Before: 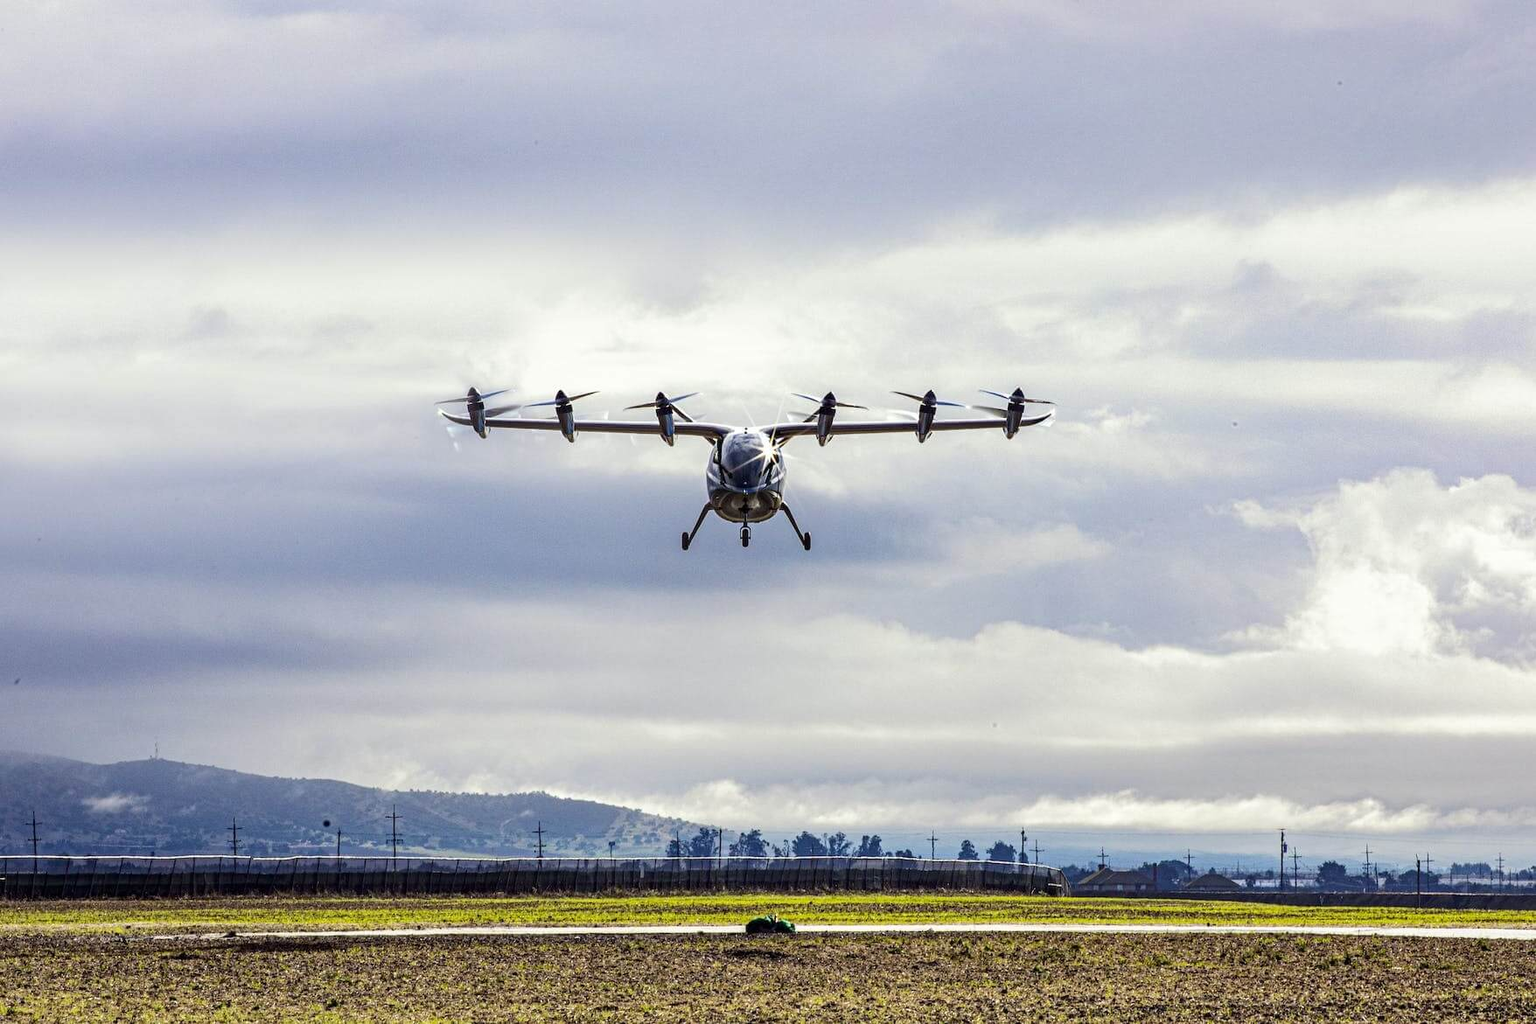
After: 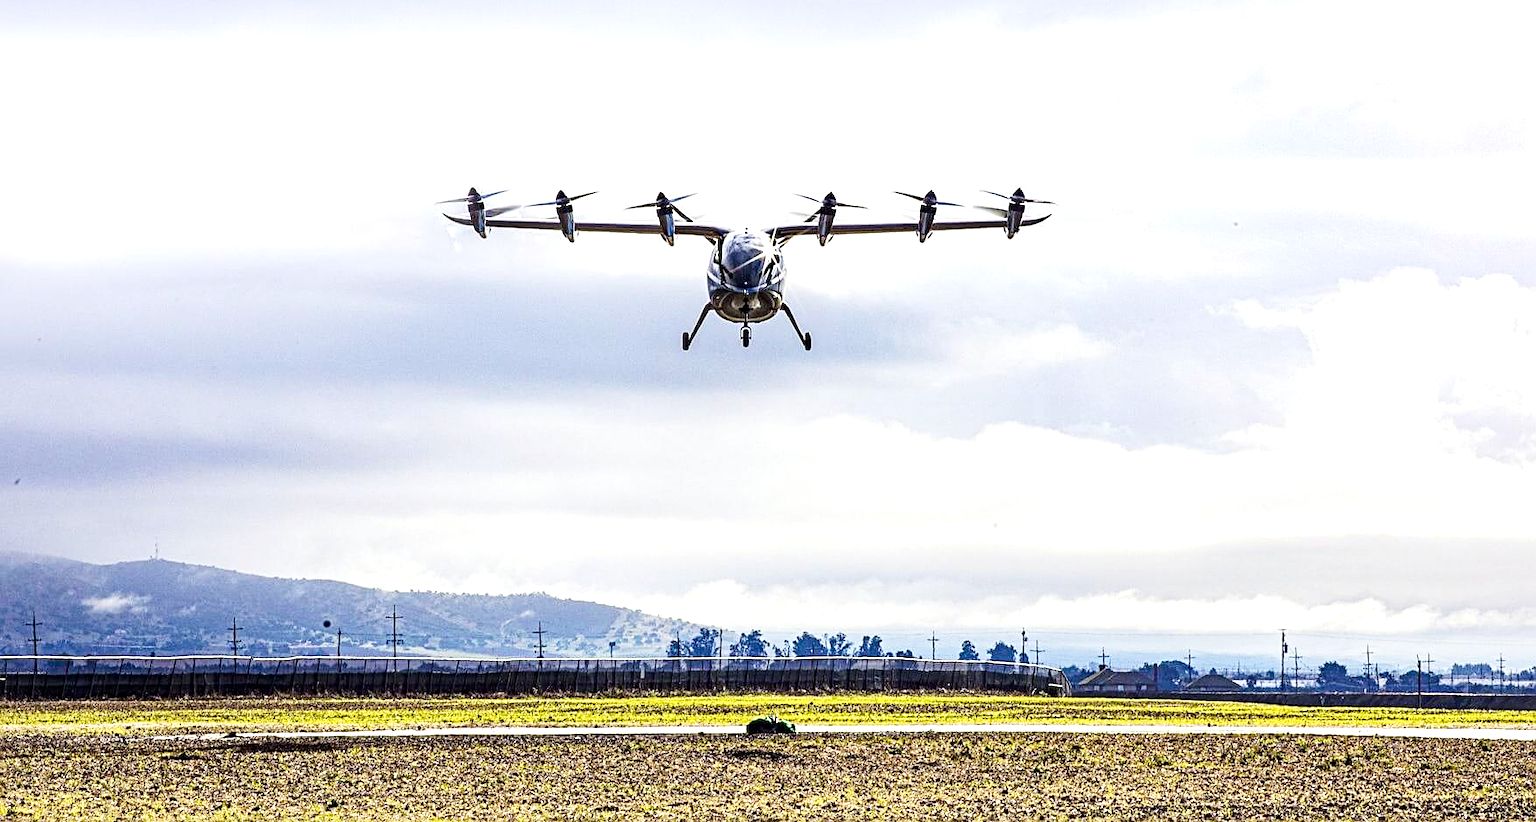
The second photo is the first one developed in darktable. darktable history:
tone curve: curves: ch0 [(0, 0) (0.087, 0.054) (0.281, 0.245) (0.506, 0.526) (0.8, 0.824) (0.994, 0.955)]; ch1 [(0, 0) (0.27, 0.195) (0.406, 0.435) (0.452, 0.474) (0.495, 0.5) (0.514, 0.508) (0.537, 0.556) (0.654, 0.689) (1, 1)]; ch2 [(0, 0) (0.269, 0.299) (0.459, 0.441) (0.498, 0.499) (0.523, 0.52) (0.551, 0.549) (0.633, 0.625) (0.659, 0.681) (0.718, 0.764) (1, 1)], preserve colors none
crop and rotate: top 19.715%
exposure: black level correction 0.001, exposure 0.955 EV, compensate highlight preservation false
sharpen: on, module defaults
